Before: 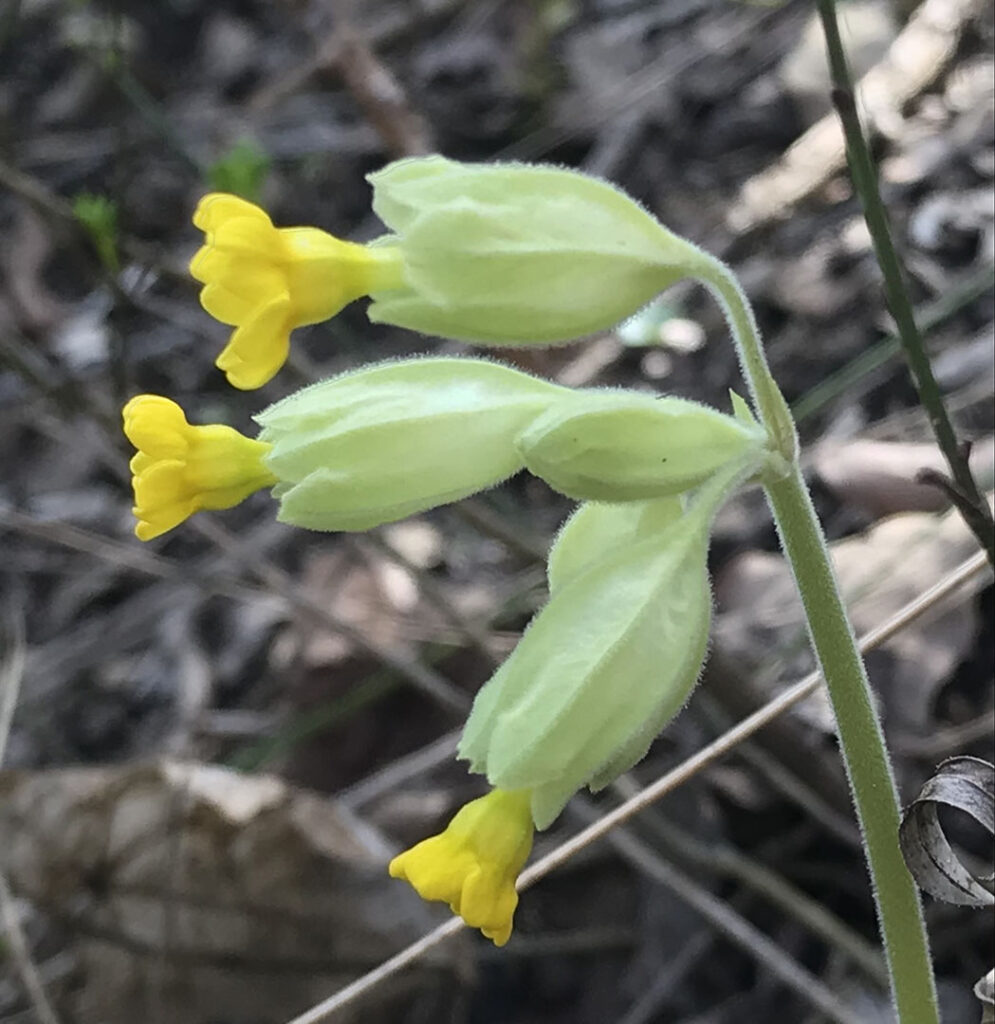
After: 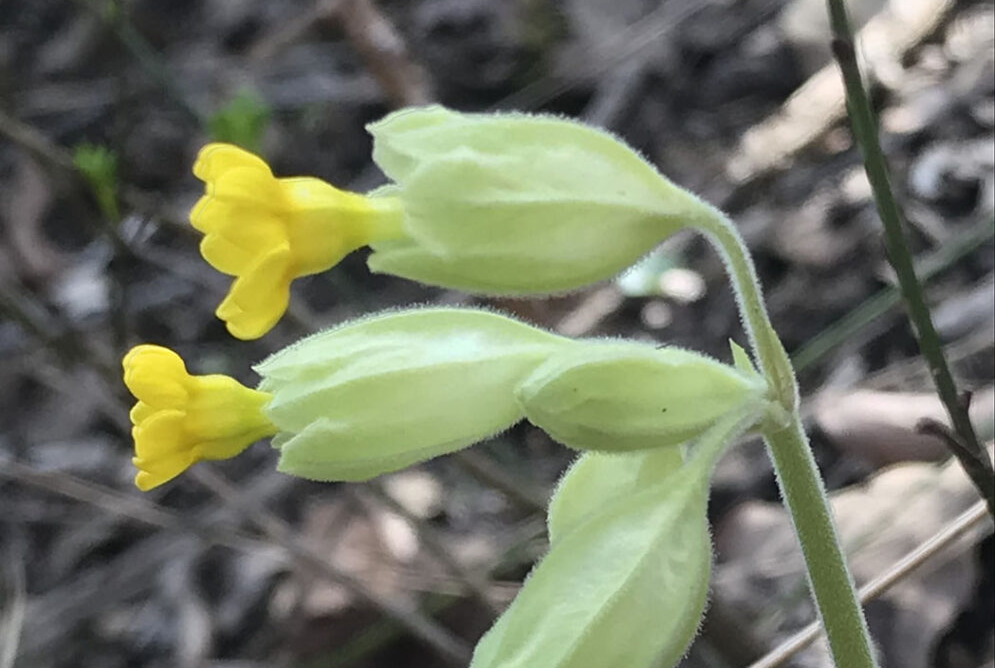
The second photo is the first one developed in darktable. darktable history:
base curve: preserve colors none
crop and rotate: top 4.973%, bottom 29.732%
